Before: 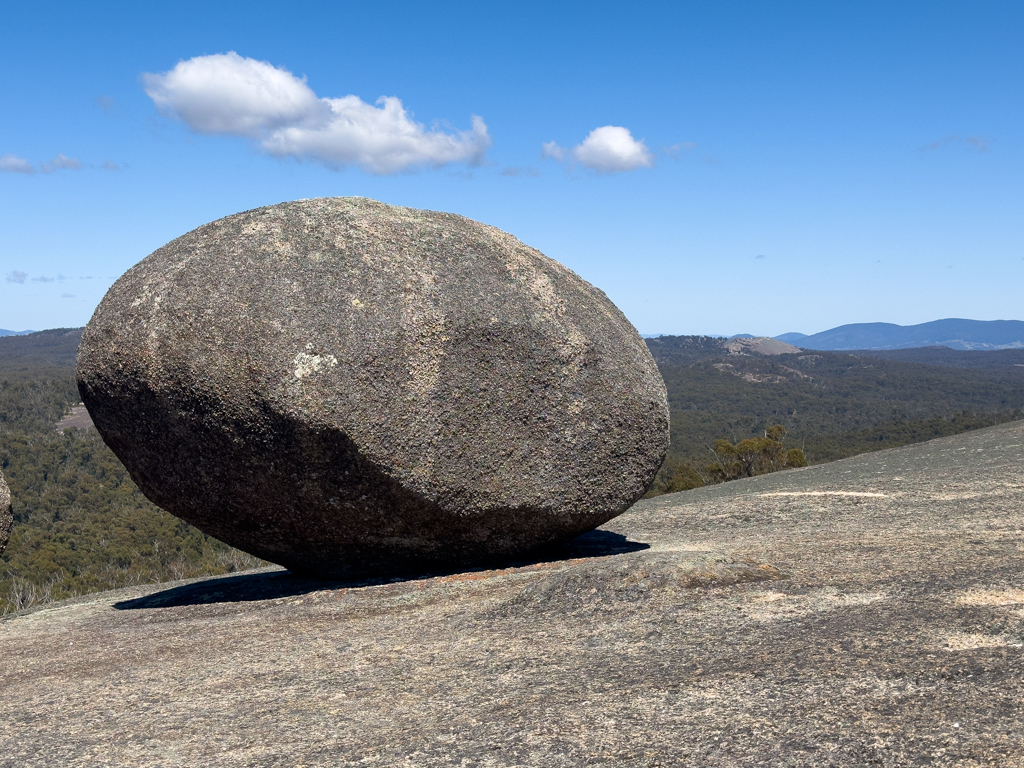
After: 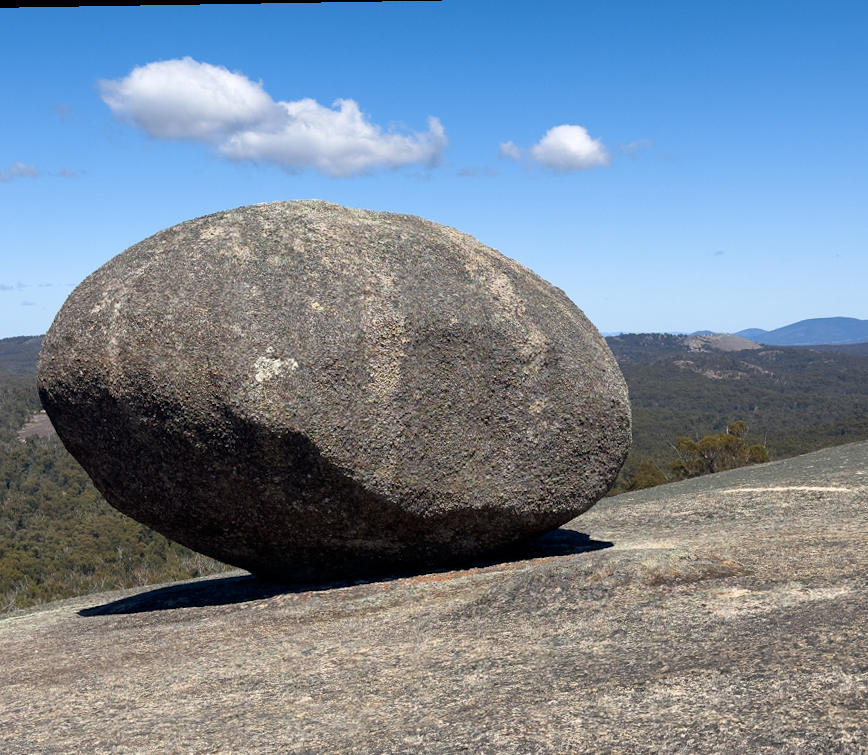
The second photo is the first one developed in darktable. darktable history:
crop and rotate: angle 0.947°, left 4.422%, top 1.002%, right 11.805%, bottom 2.698%
